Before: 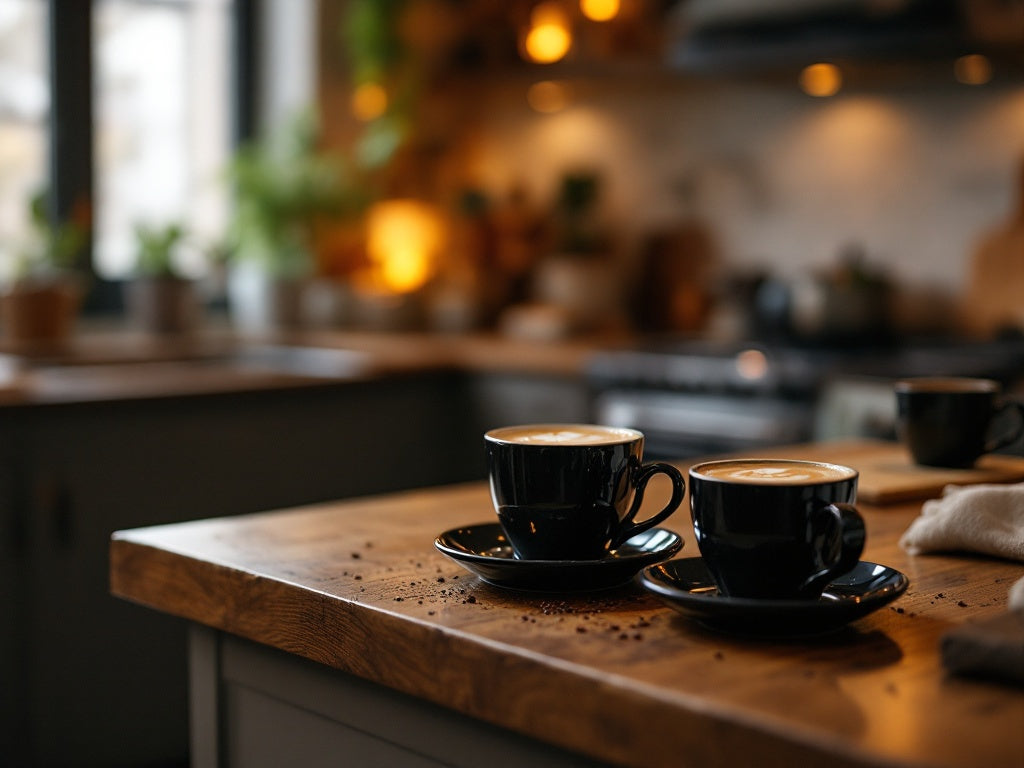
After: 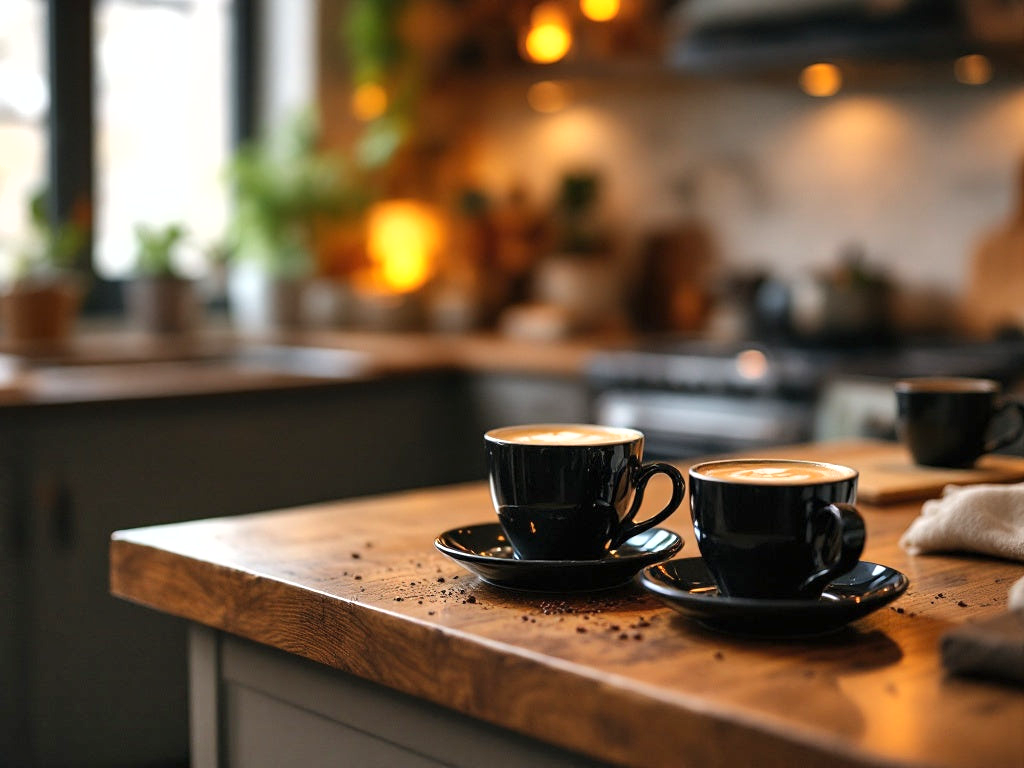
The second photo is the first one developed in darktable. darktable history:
shadows and highlights: radius 134.54, soften with gaussian
exposure: exposure 0.609 EV, compensate exposure bias true
